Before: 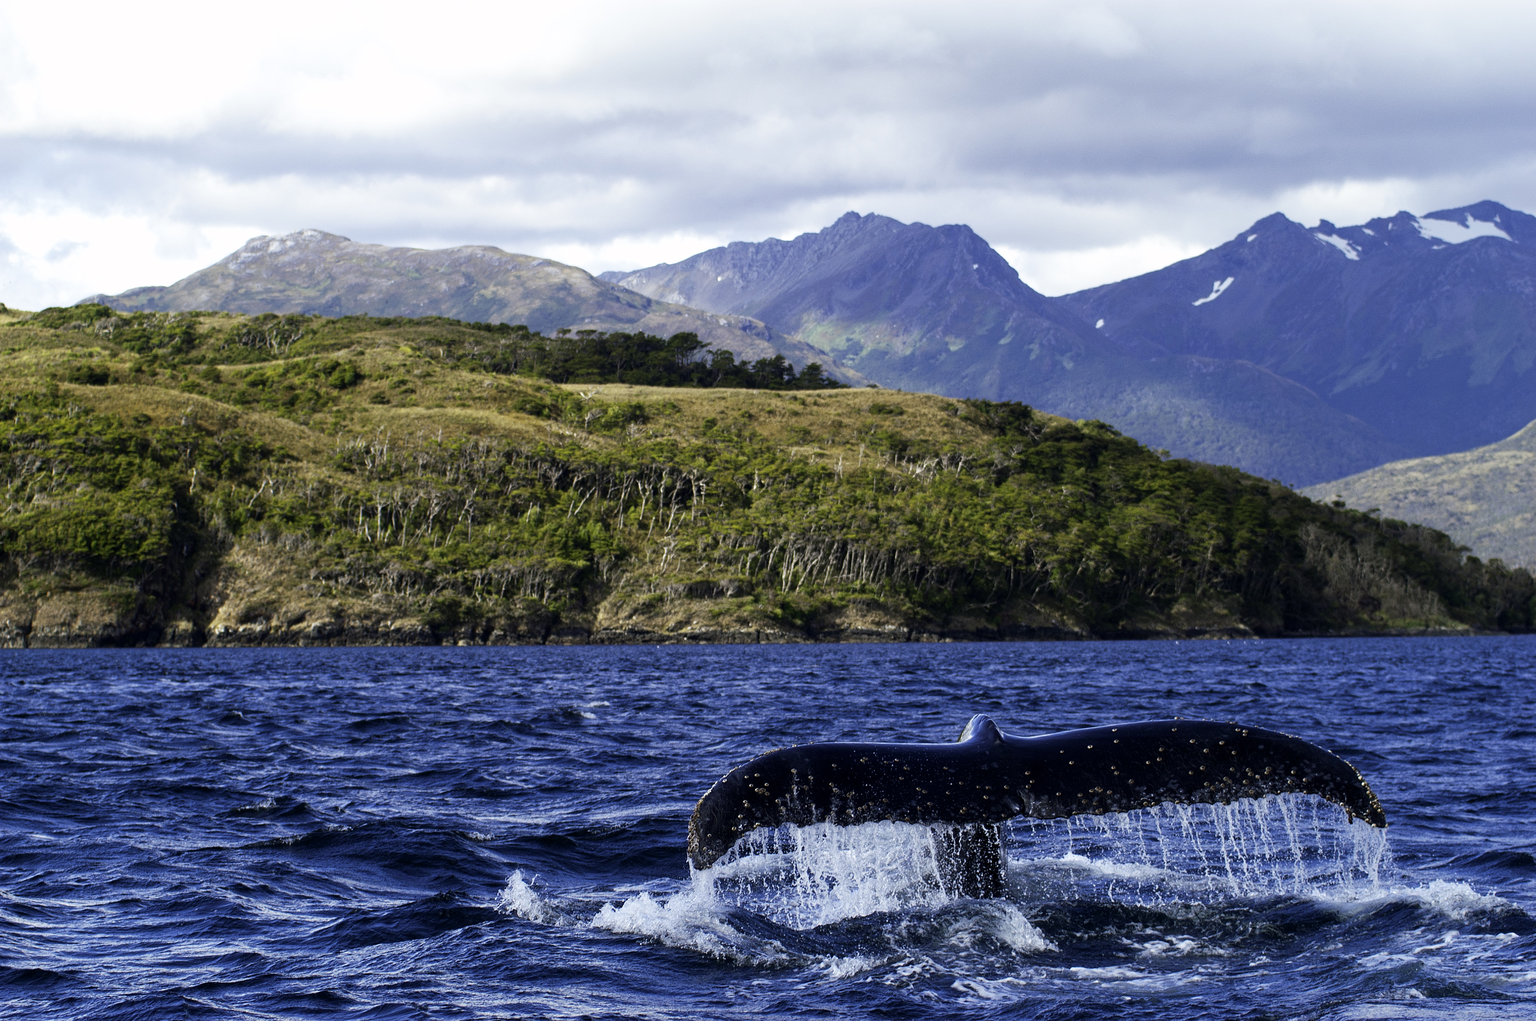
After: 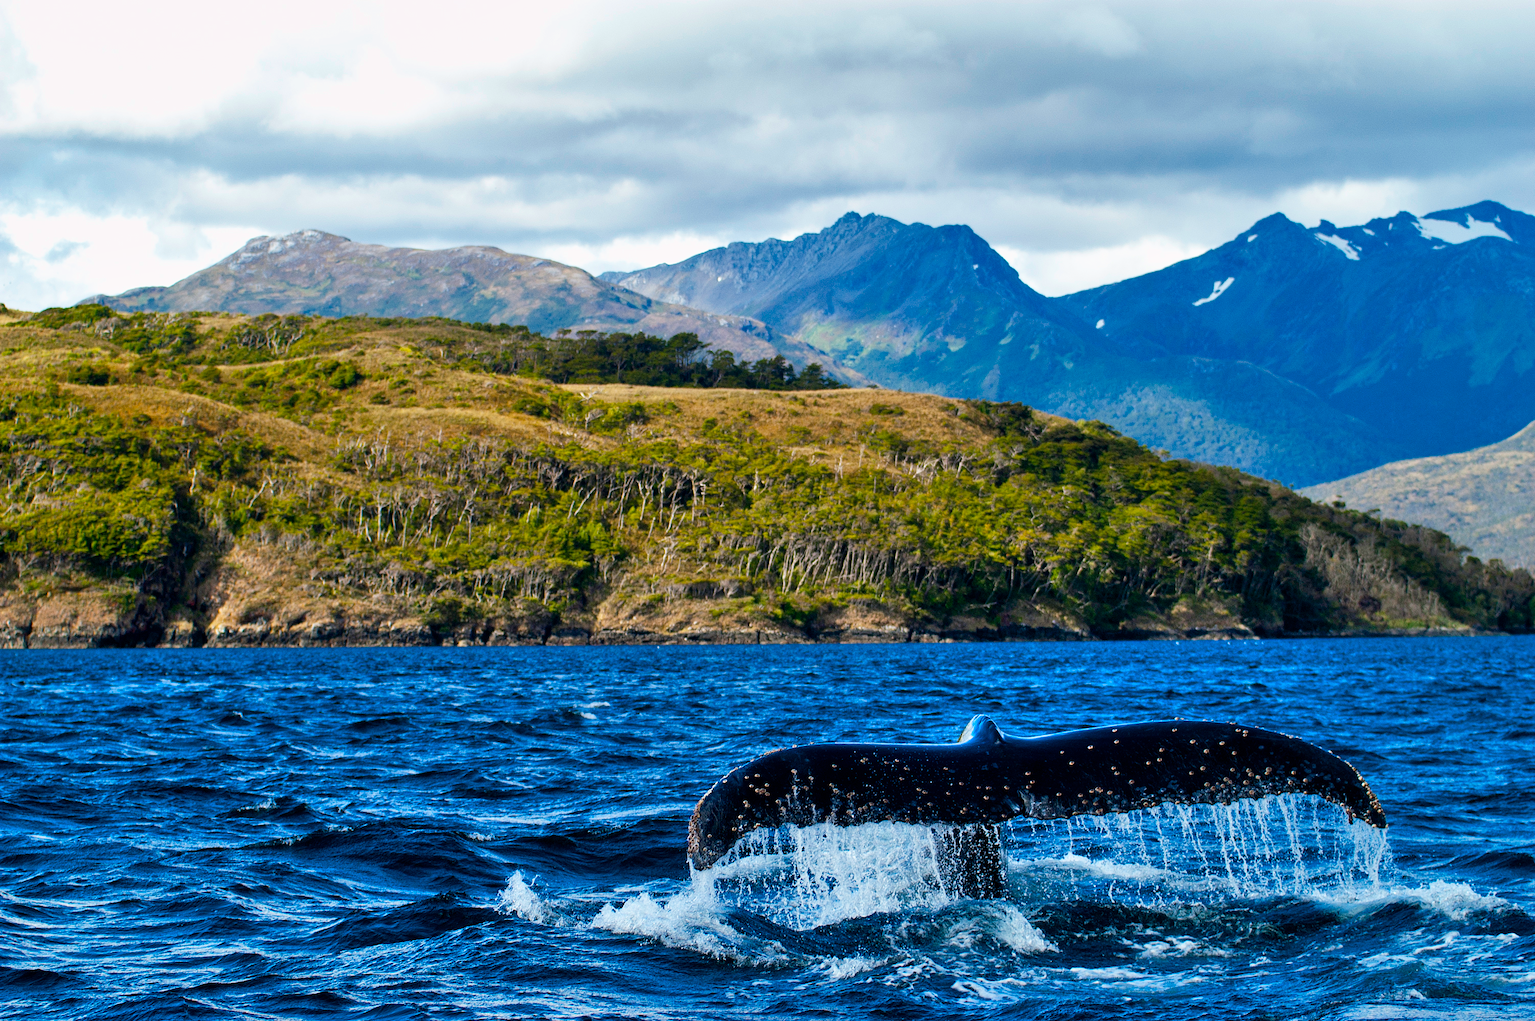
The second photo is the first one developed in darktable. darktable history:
color balance rgb: linear chroma grading › shadows -8%, linear chroma grading › global chroma 10%, perceptual saturation grading › global saturation 2%, perceptual saturation grading › highlights -2%, perceptual saturation grading › mid-tones 4%, perceptual saturation grading › shadows 8%, perceptual brilliance grading › global brilliance 2%, perceptual brilliance grading › highlights -4%, global vibrance 16%, saturation formula JzAzBz (2021)
shadows and highlights: soften with gaussian
